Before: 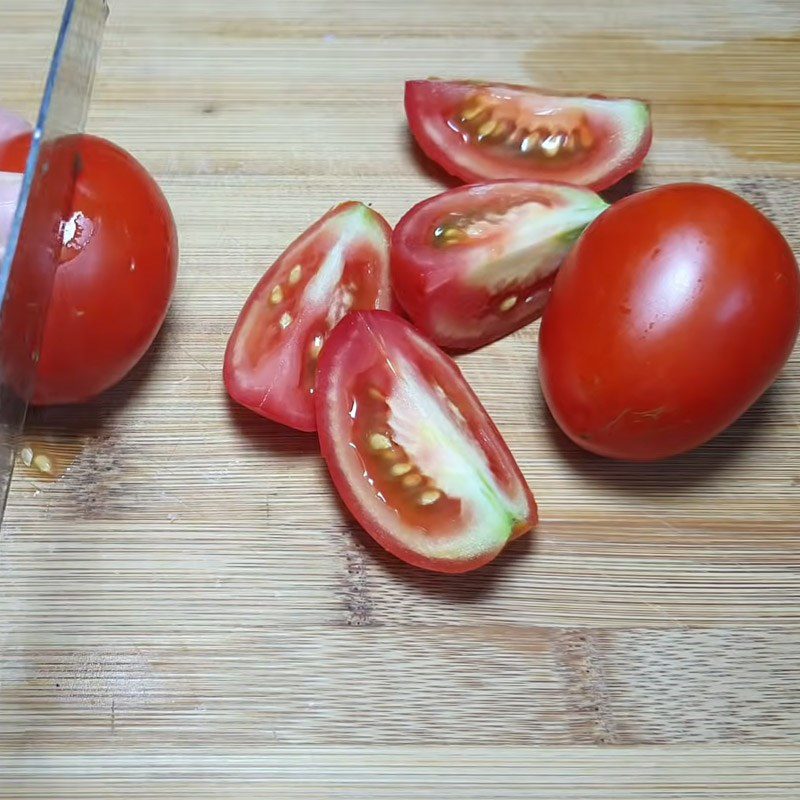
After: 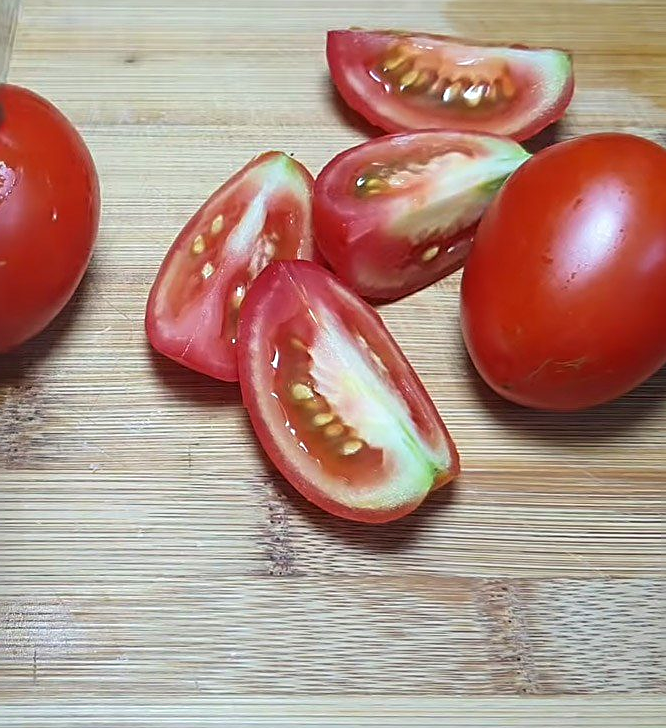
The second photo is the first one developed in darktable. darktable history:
sharpen: on, module defaults
crop: left 9.797%, top 6.325%, right 6.889%, bottom 2.579%
velvia: strength 14.76%
